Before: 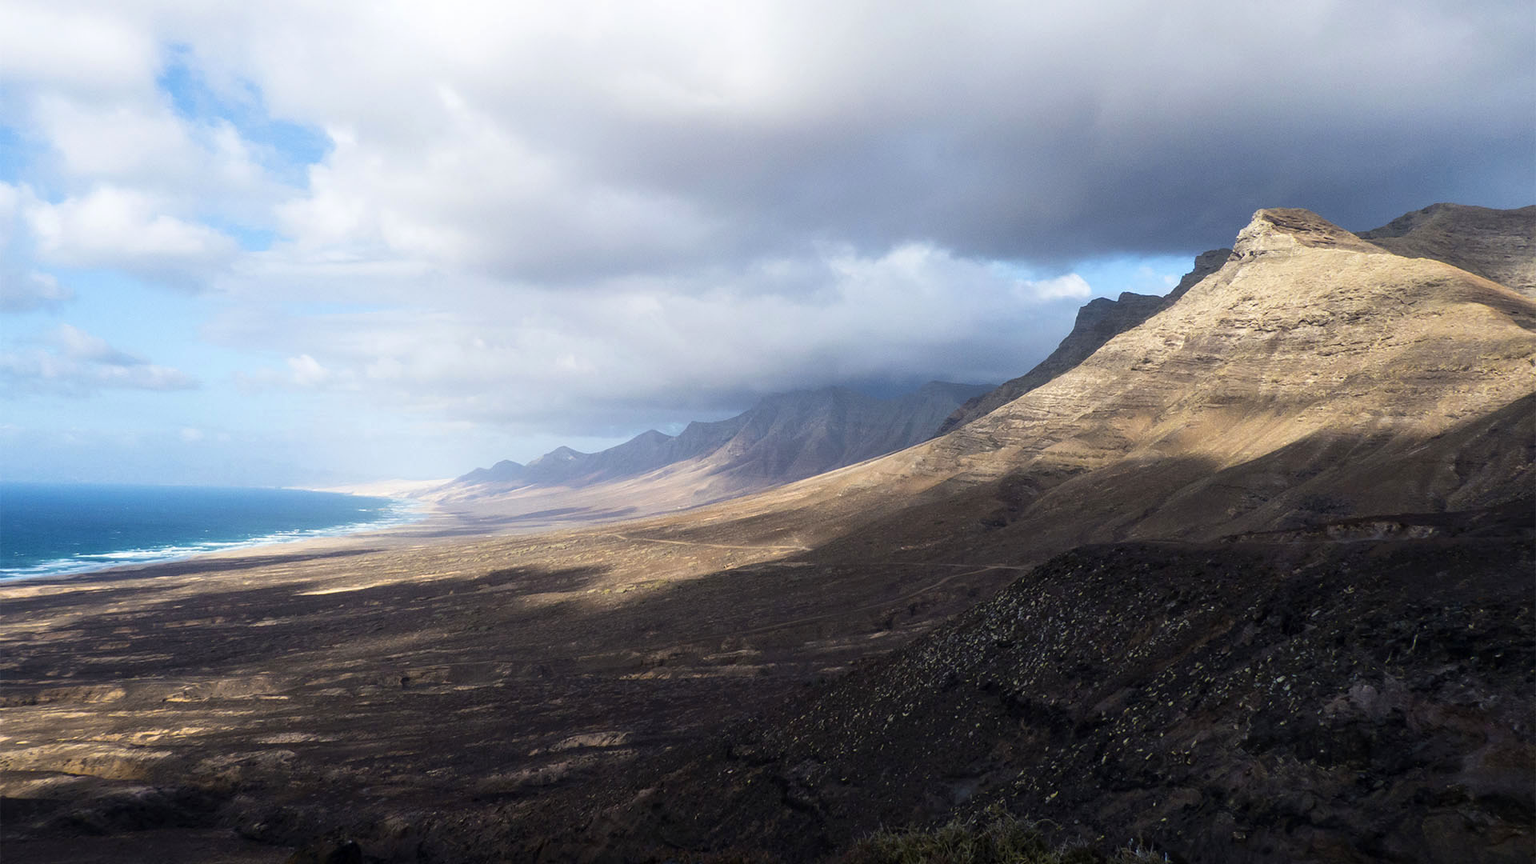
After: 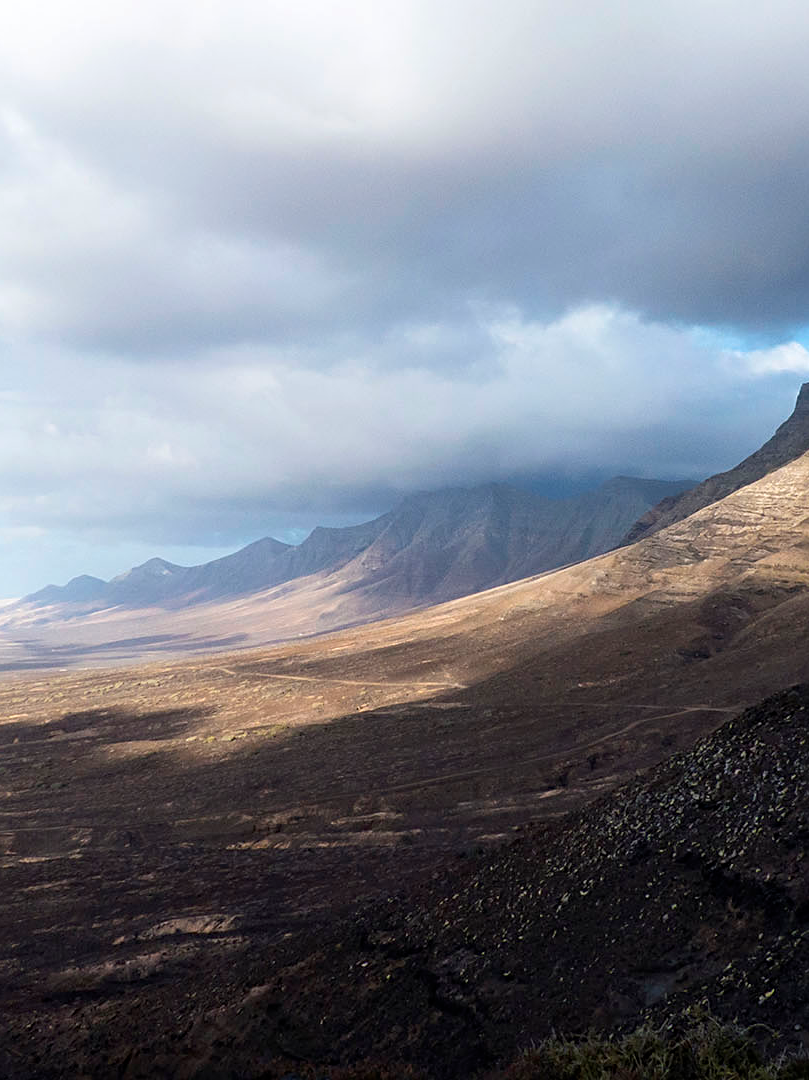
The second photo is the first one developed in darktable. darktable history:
crop: left 28.583%, right 29.231%
sharpen: radius 2.529, amount 0.323
